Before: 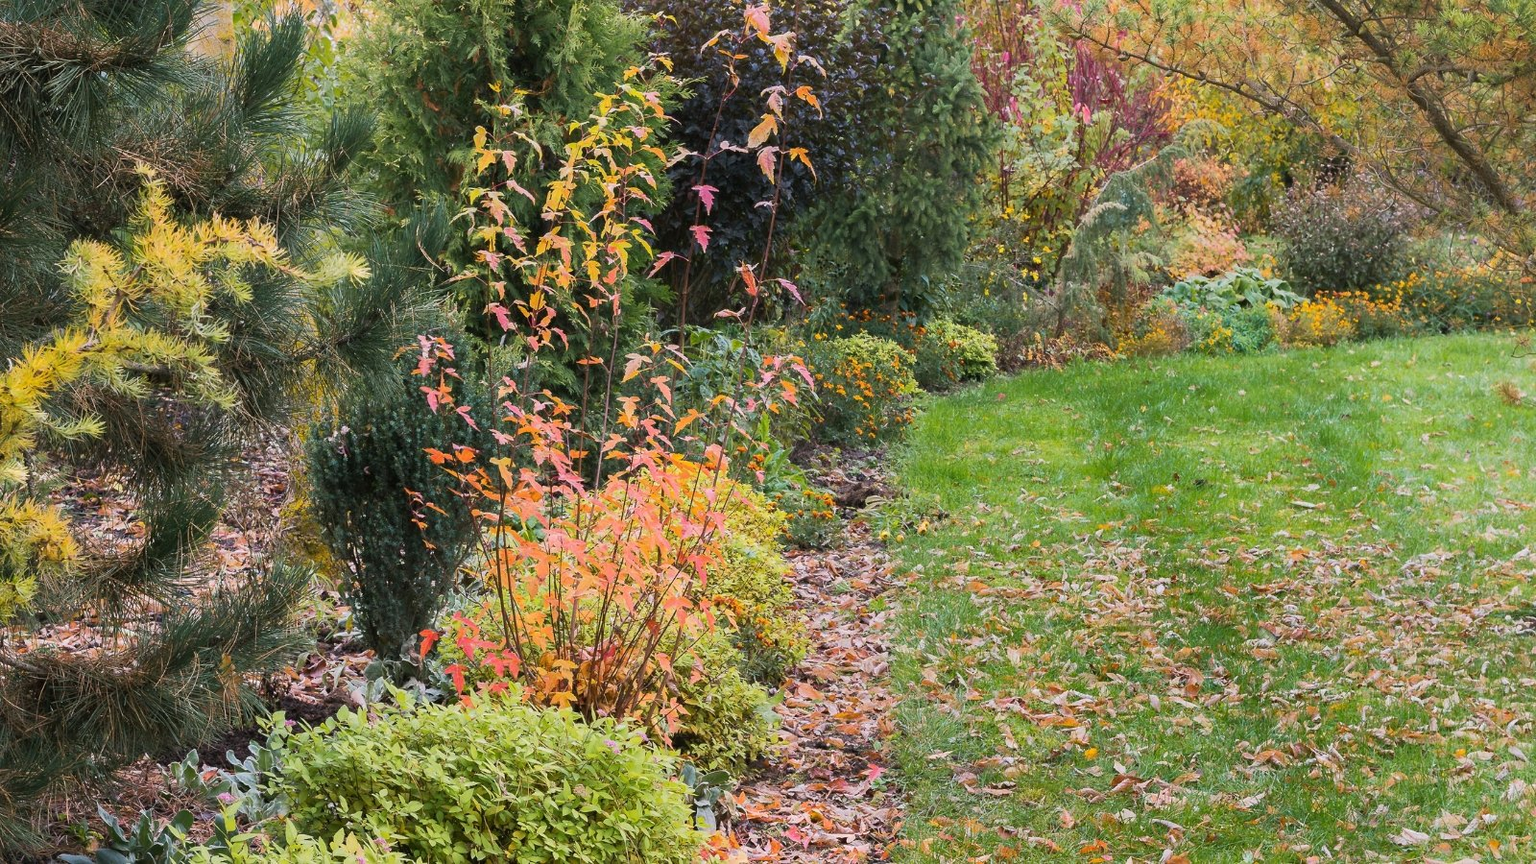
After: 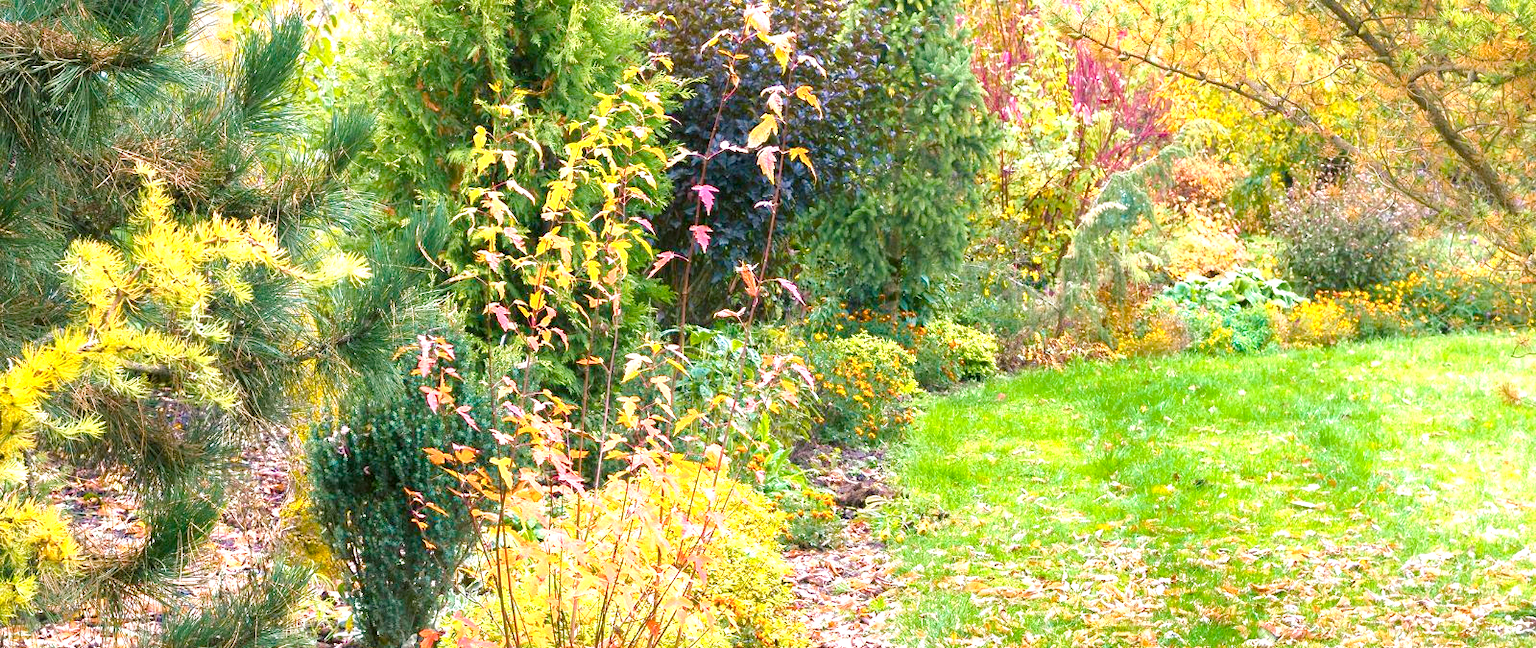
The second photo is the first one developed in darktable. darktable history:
color zones: curves: ch1 [(0, 0.469) (0.01, 0.469) (0.12, 0.446) (0.248, 0.469) (0.5, 0.5) (0.748, 0.5) (0.99, 0.469) (1, 0.469)]
exposure: black level correction 0.002, exposure 1.309 EV, compensate highlight preservation false
velvia: strength 10.33%
crop: bottom 24.787%
color balance rgb: shadows lift › chroma 3.147%, shadows lift › hue 243.16°, linear chroma grading › global chroma 15.367%, perceptual saturation grading › global saturation 20%, perceptual saturation grading › highlights -25.634%, perceptual saturation grading › shadows 25.92%, perceptual brilliance grading › mid-tones 9.616%, perceptual brilliance grading › shadows 14.75%, global vibrance 20%
